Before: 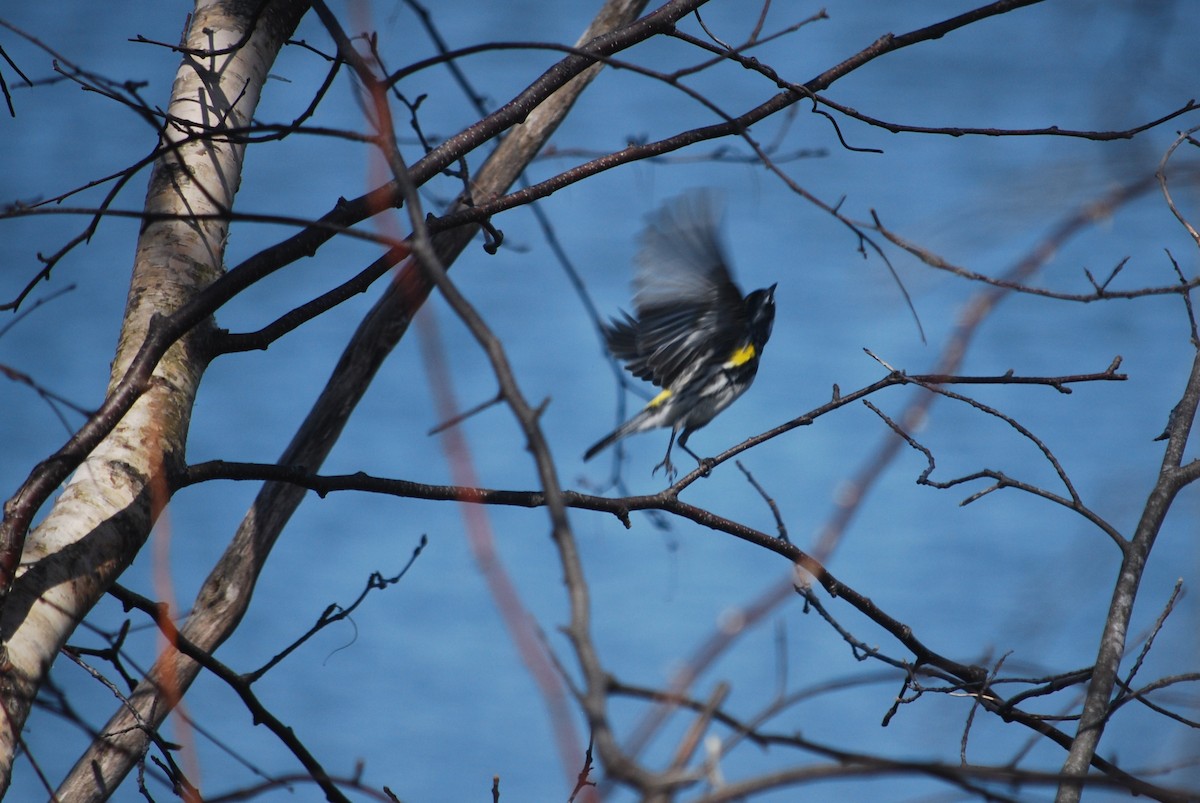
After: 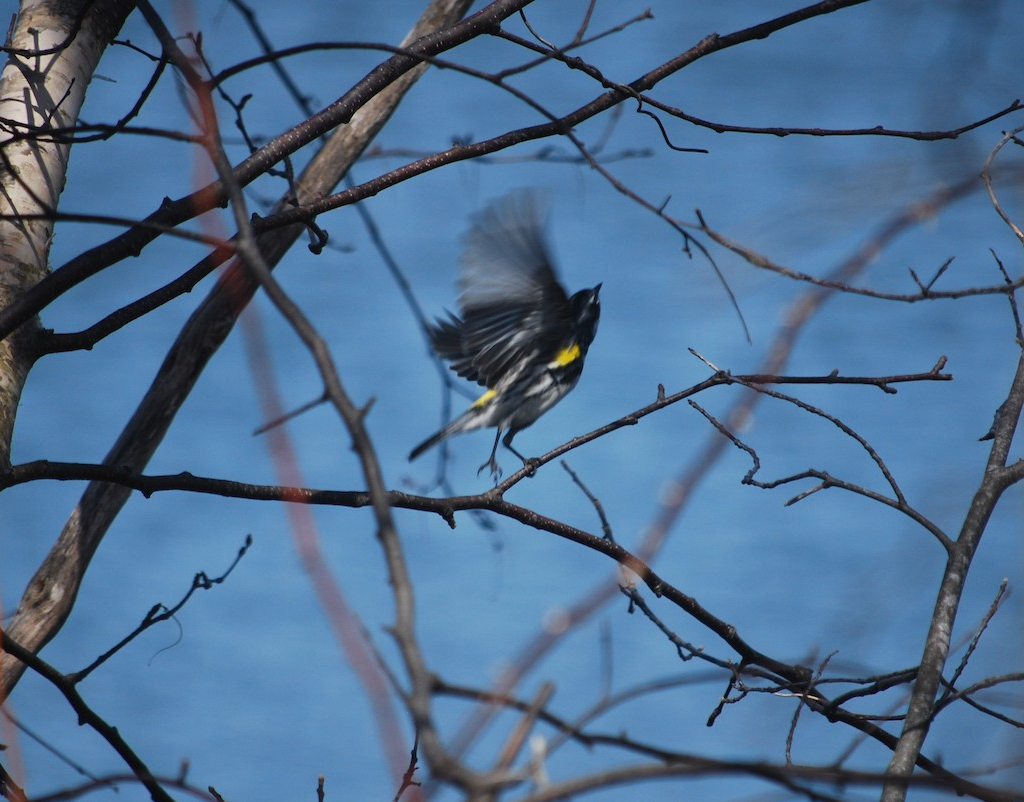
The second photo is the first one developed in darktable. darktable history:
crop and rotate: left 14.584%
